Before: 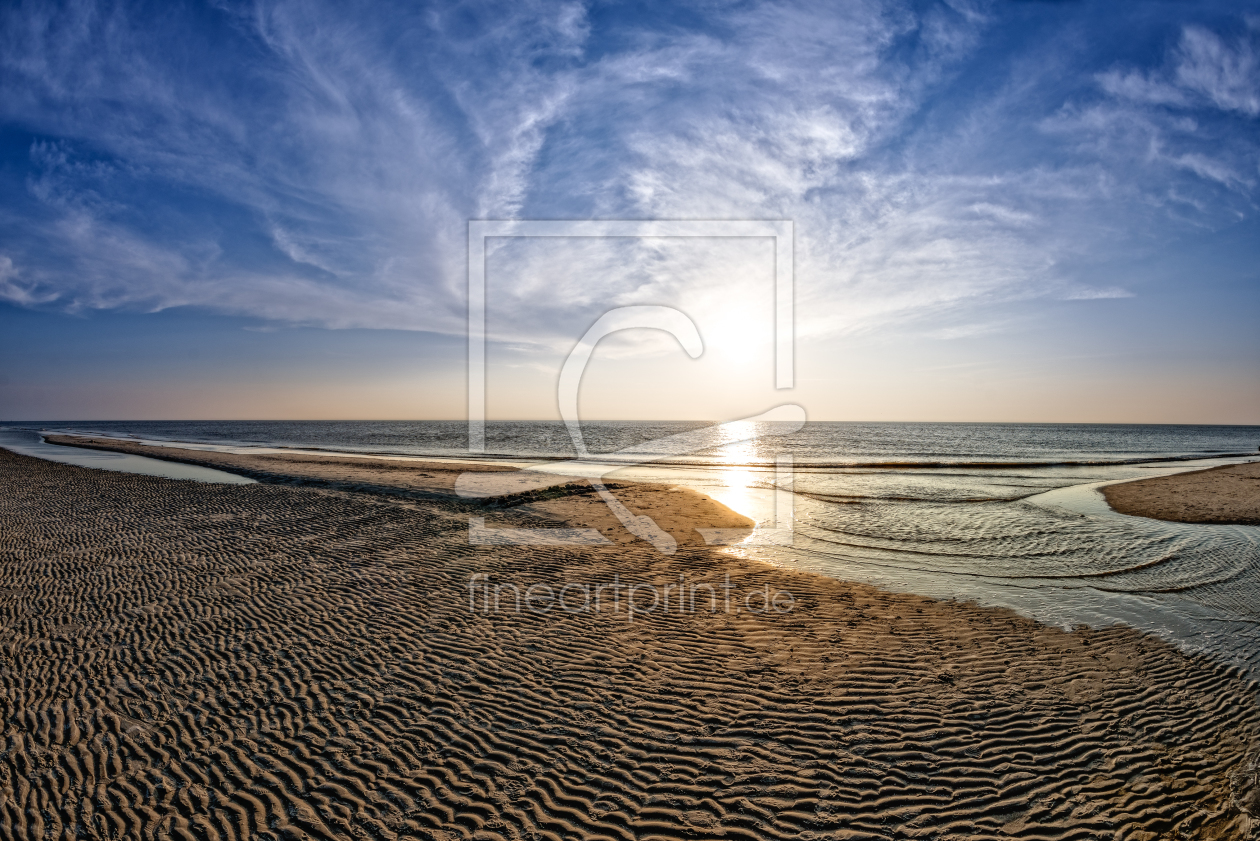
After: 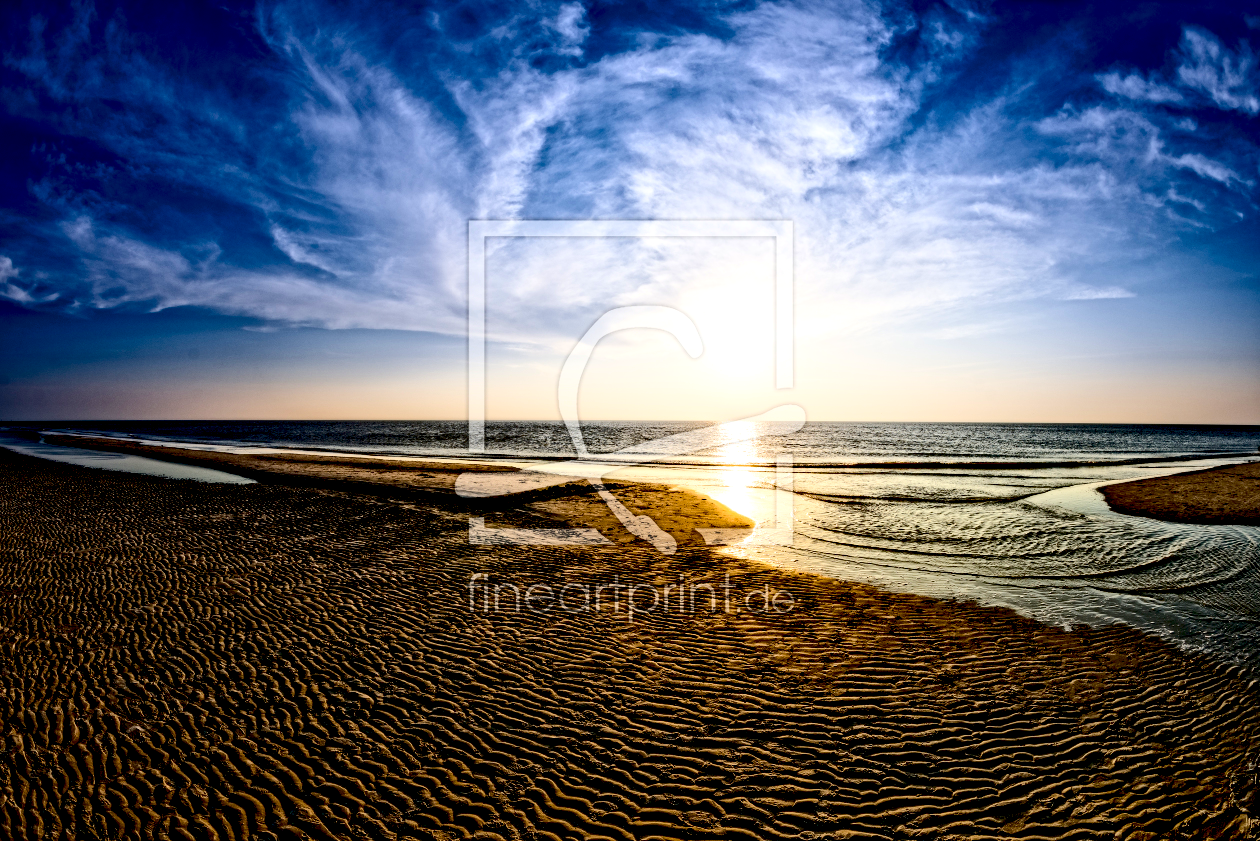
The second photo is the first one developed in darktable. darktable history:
contrast brightness saturation: contrast 0.29
color balance rgb: perceptual saturation grading › global saturation 19.772%, perceptual brilliance grading › highlights 6.859%, perceptual brilliance grading › mid-tones 17.702%, perceptual brilliance grading › shadows -5.457%, global vibrance 9.242%
exposure: black level correction 0.056, exposure -0.035 EV, compensate highlight preservation false
